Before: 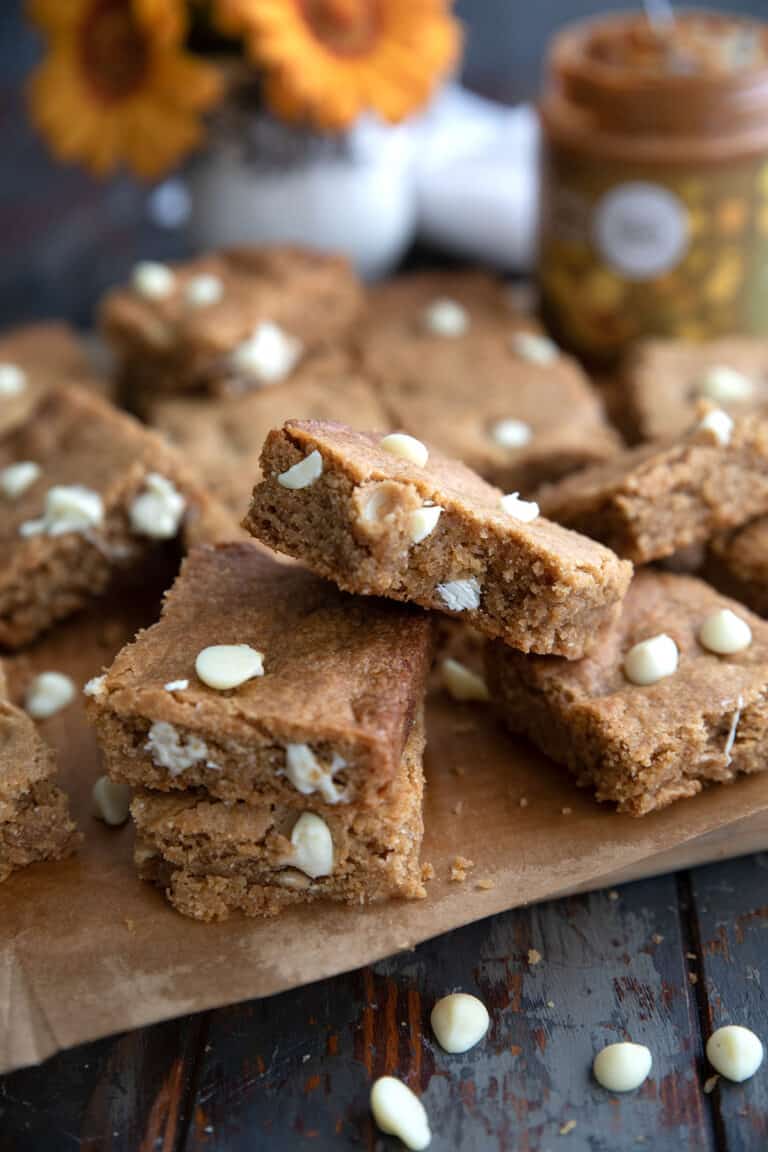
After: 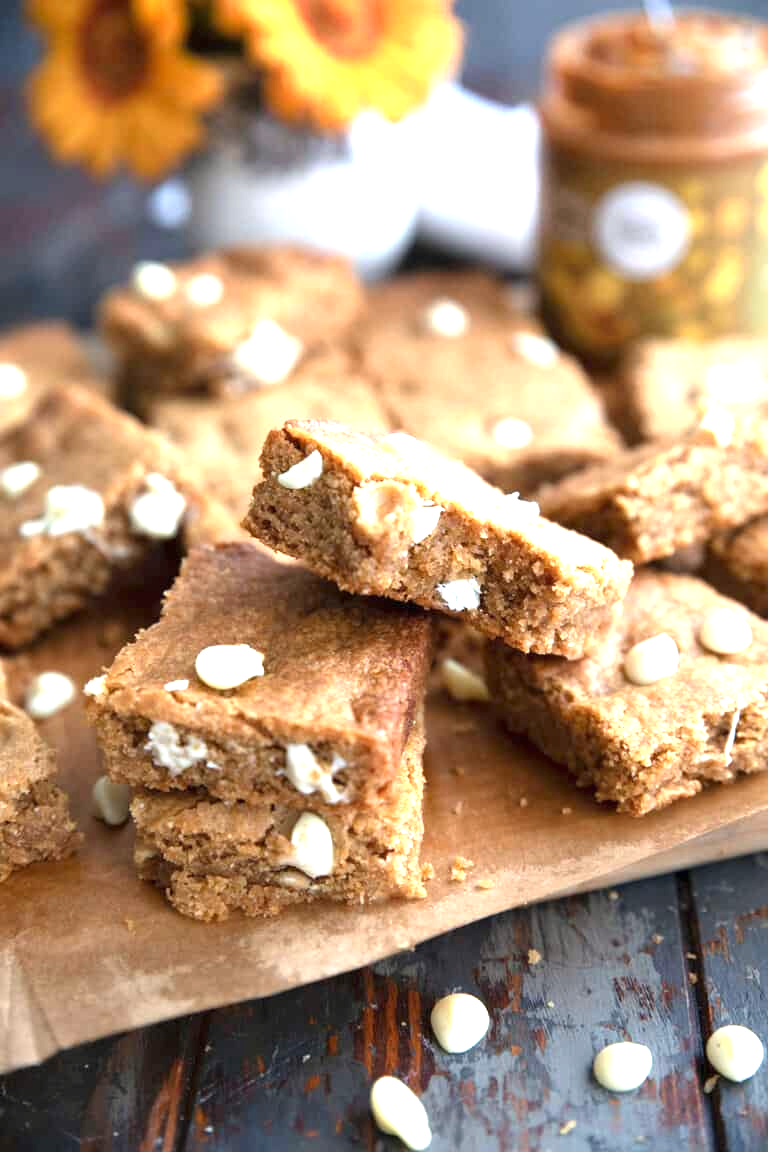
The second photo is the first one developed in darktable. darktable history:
white balance: red 1.009, blue 0.985
exposure: black level correction 0, exposure 1.379 EV, compensate exposure bias true, compensate highlight preservation false
